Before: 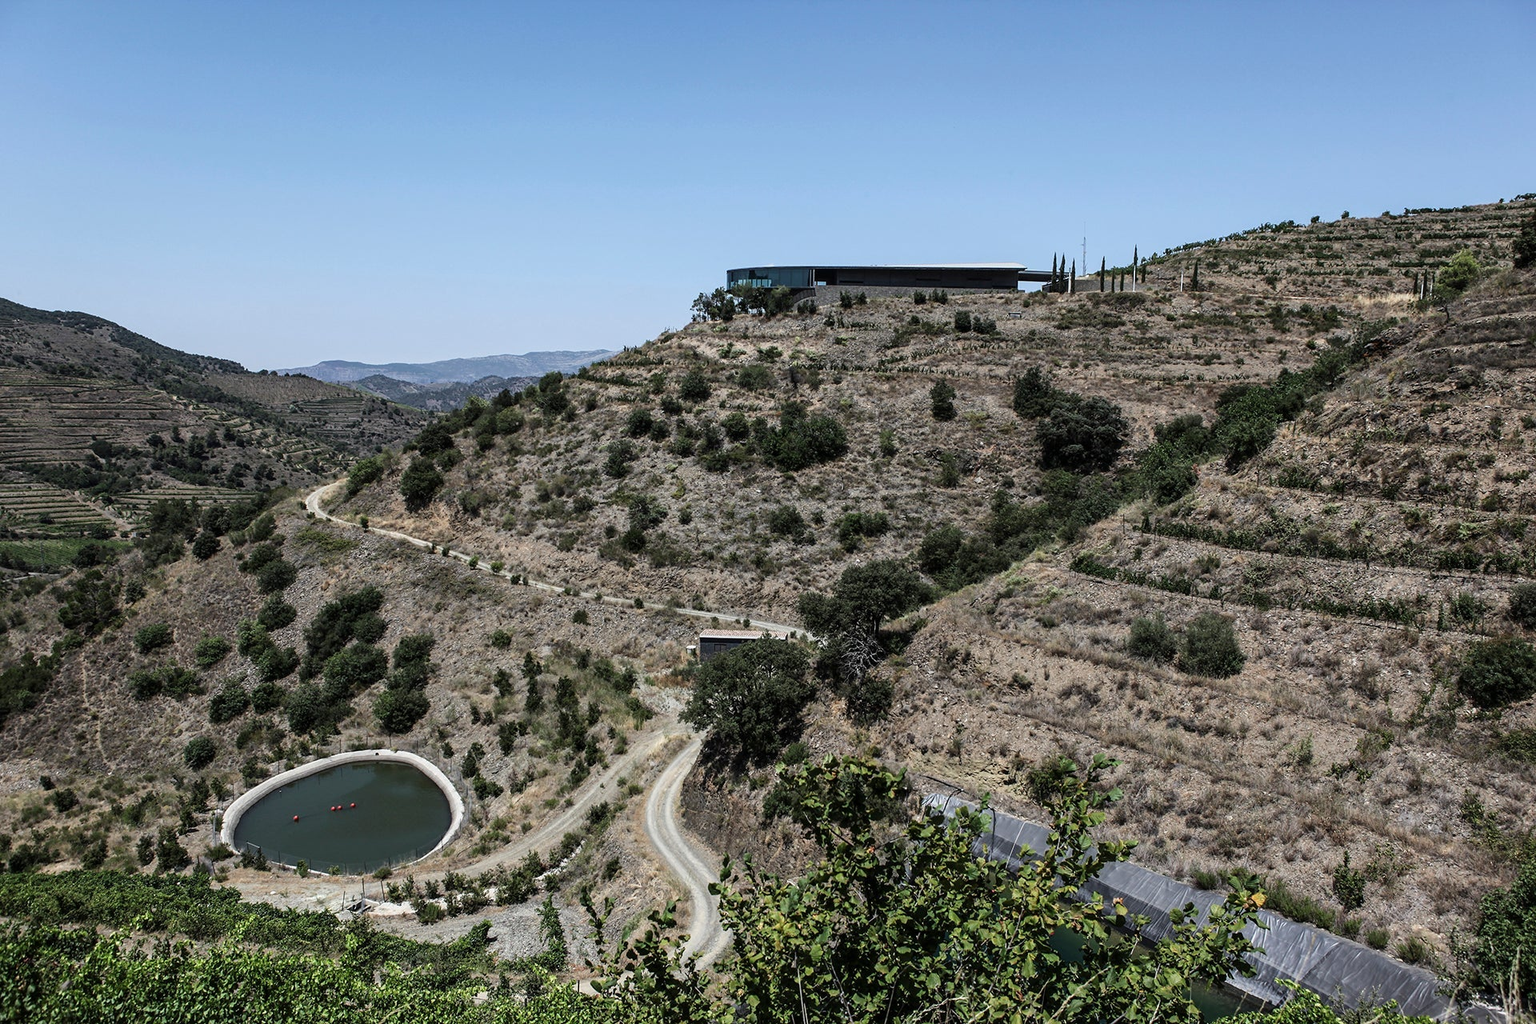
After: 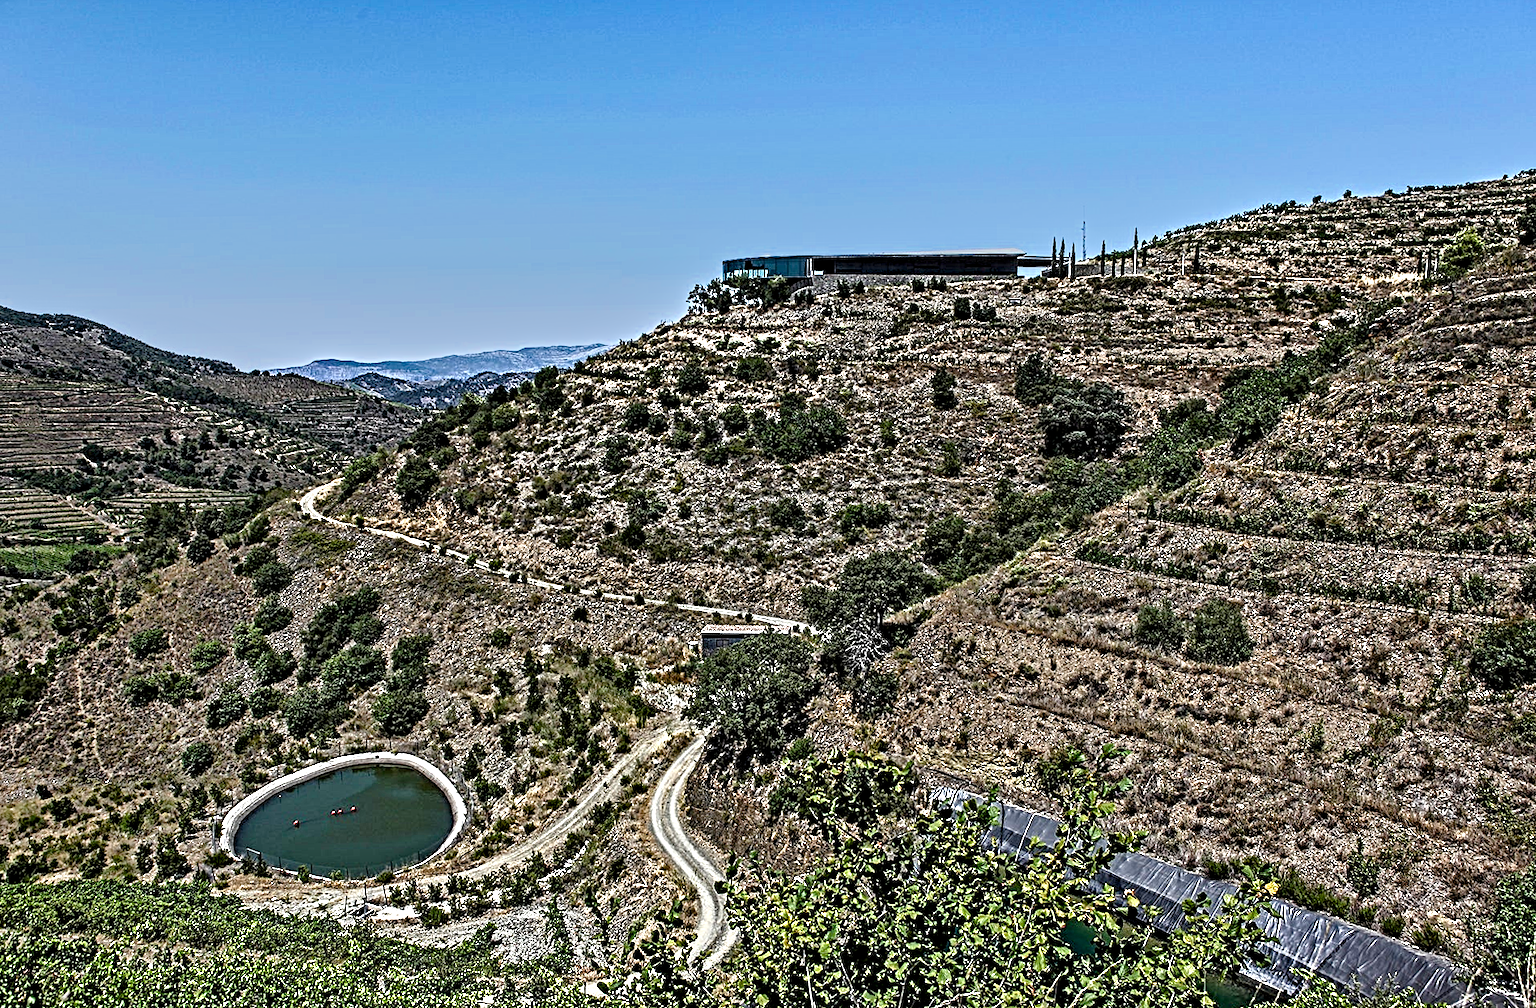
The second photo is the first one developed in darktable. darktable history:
tone equalizer: -7 EV -0.63 EV, -6 EV 1 EV, -5 EV -0.45 EV, -4 EV 0.43 EV, -3 EV 0.41 EV, -2 EV 0.15 EV, -1 EV -0.15 EV, +0 EV -0.39 EV, smoothing diameter 25%, edges refinement/feathering 10, preserve details guided filter
rotate and perspective: rotation -1°, crop left 0.011, crop right 0.989, crop top 0.025, crop bottom 0.975
contrast equalizer: octaves 7, y [[0.406, 0.494, 0.589, 0.753, 0.877, 0.999], [0.5 ×6], [0.5 ×6], [0 ×6], [0 ×6]]
color balance rgb: perceptual saturation grading › global saturation 20%, perceptual saturation grading › highlights -25%, perceptual saturation grading › shadows 25%, global vibrance 50%
